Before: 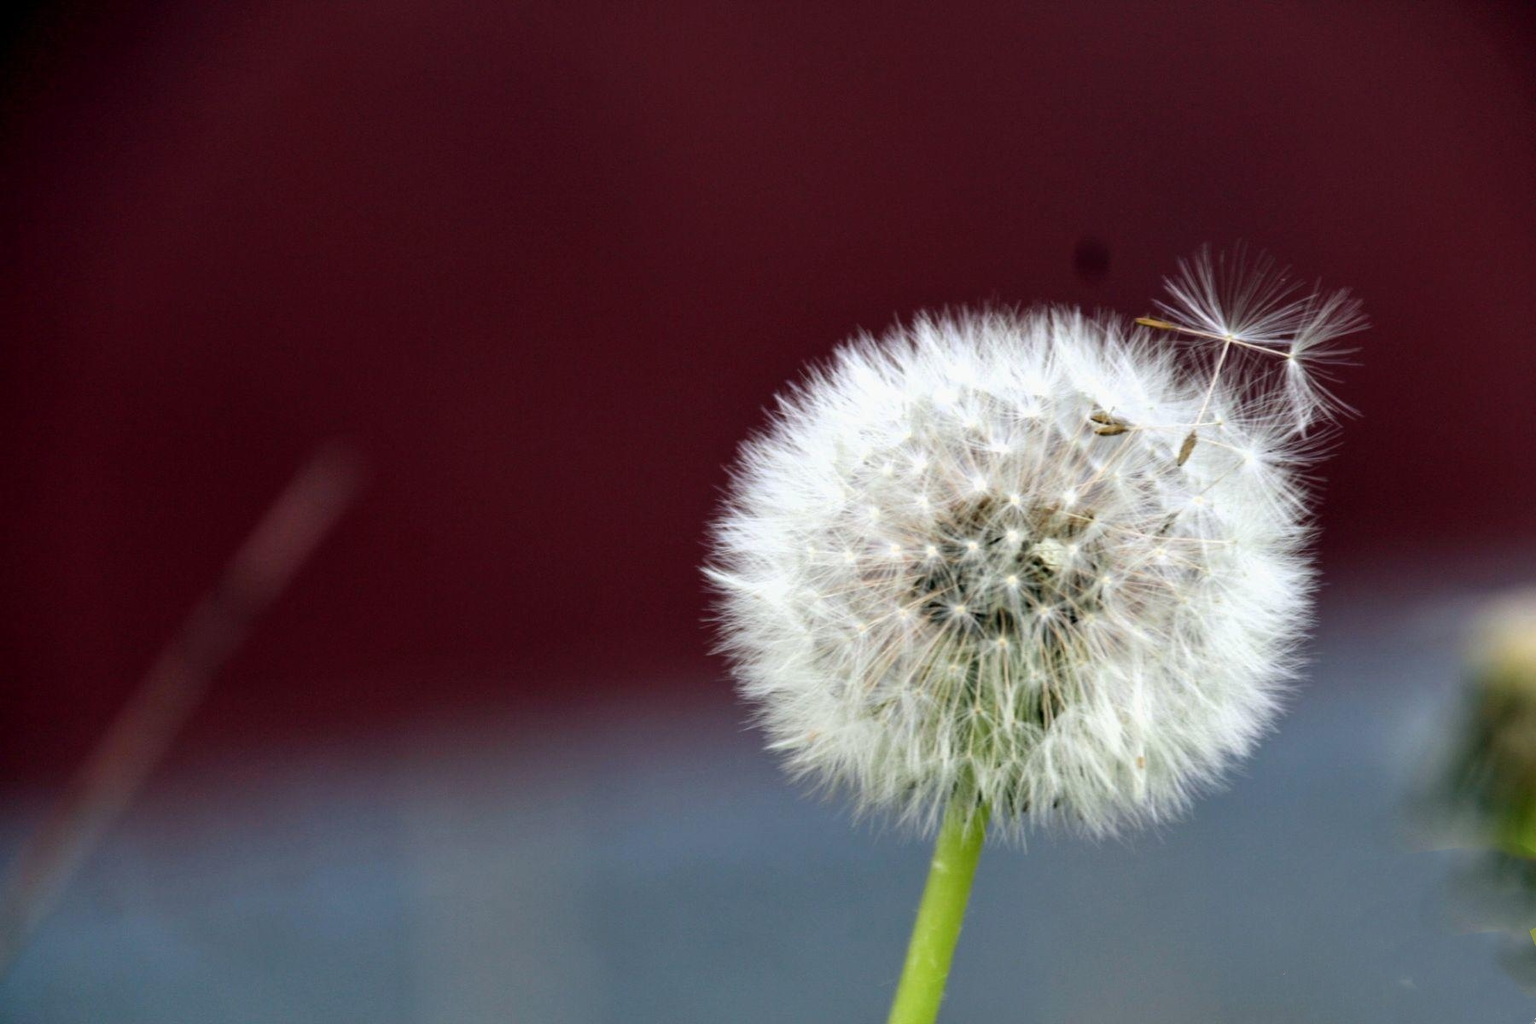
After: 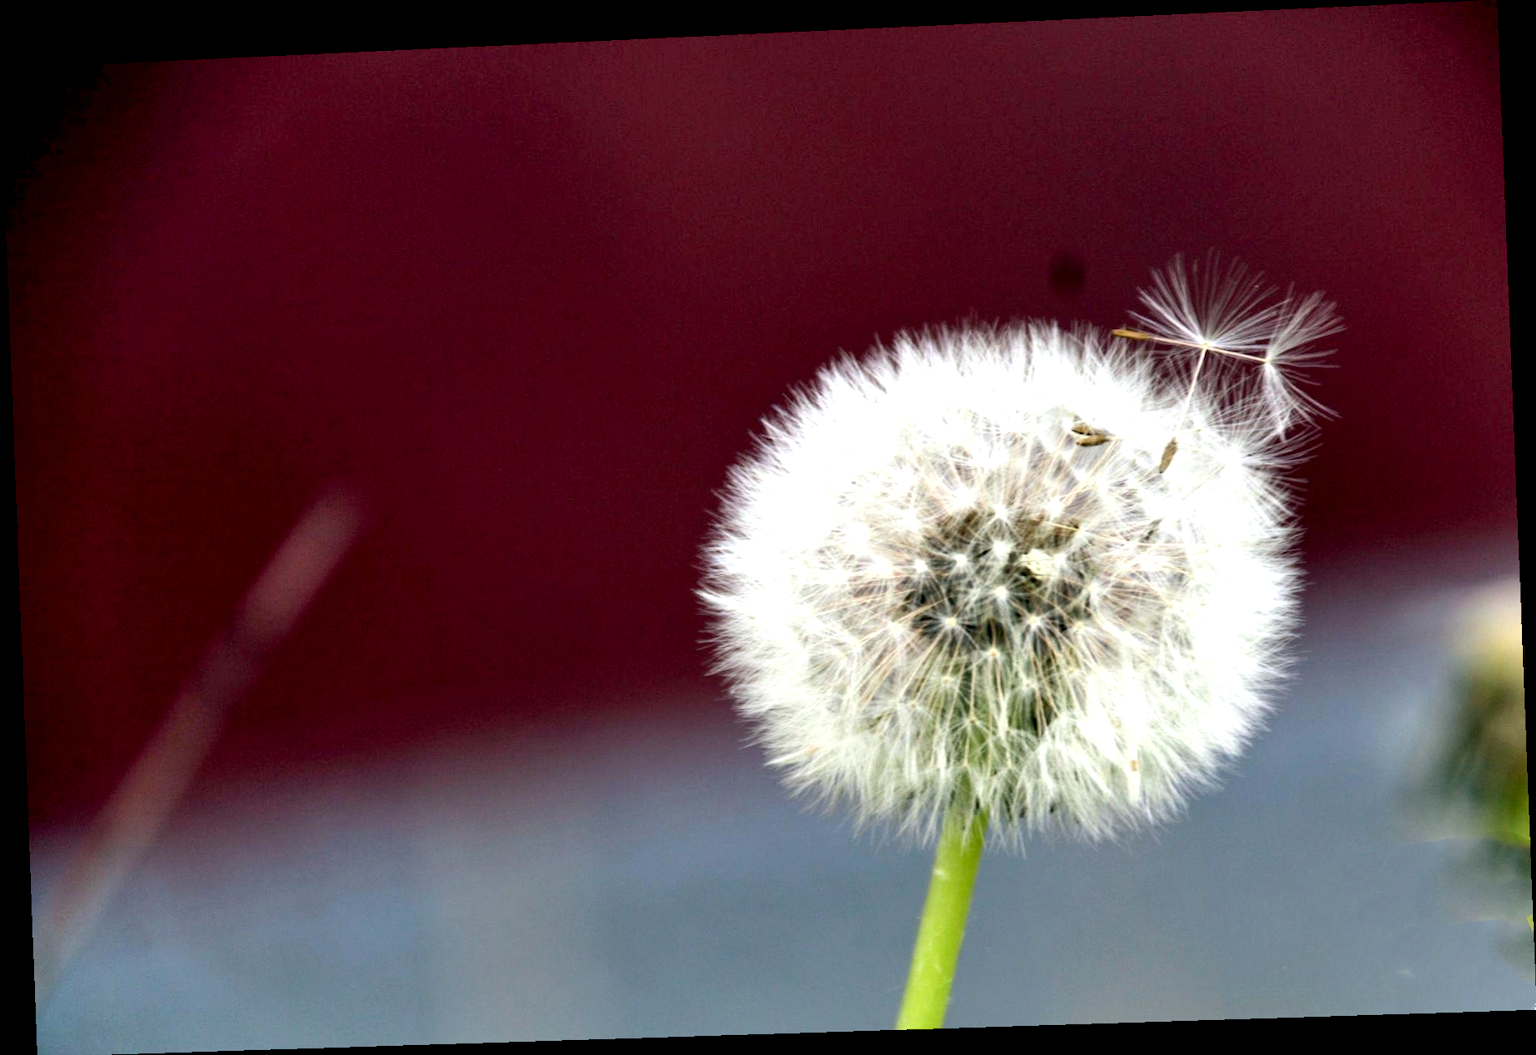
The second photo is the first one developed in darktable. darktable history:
rotate and perspective: rotation -2.22°, lens shift (horizontal) -0.022, automatic cropping off
exposure: black level correction 0.005, exposure 0.417 EV, compensate highlight preservation false
color correction: highlights b* 3
shadows and highlights: radius 171.16, shadows 27, white point adjustment 3.13, highlights -67.95, soften with gaussian
